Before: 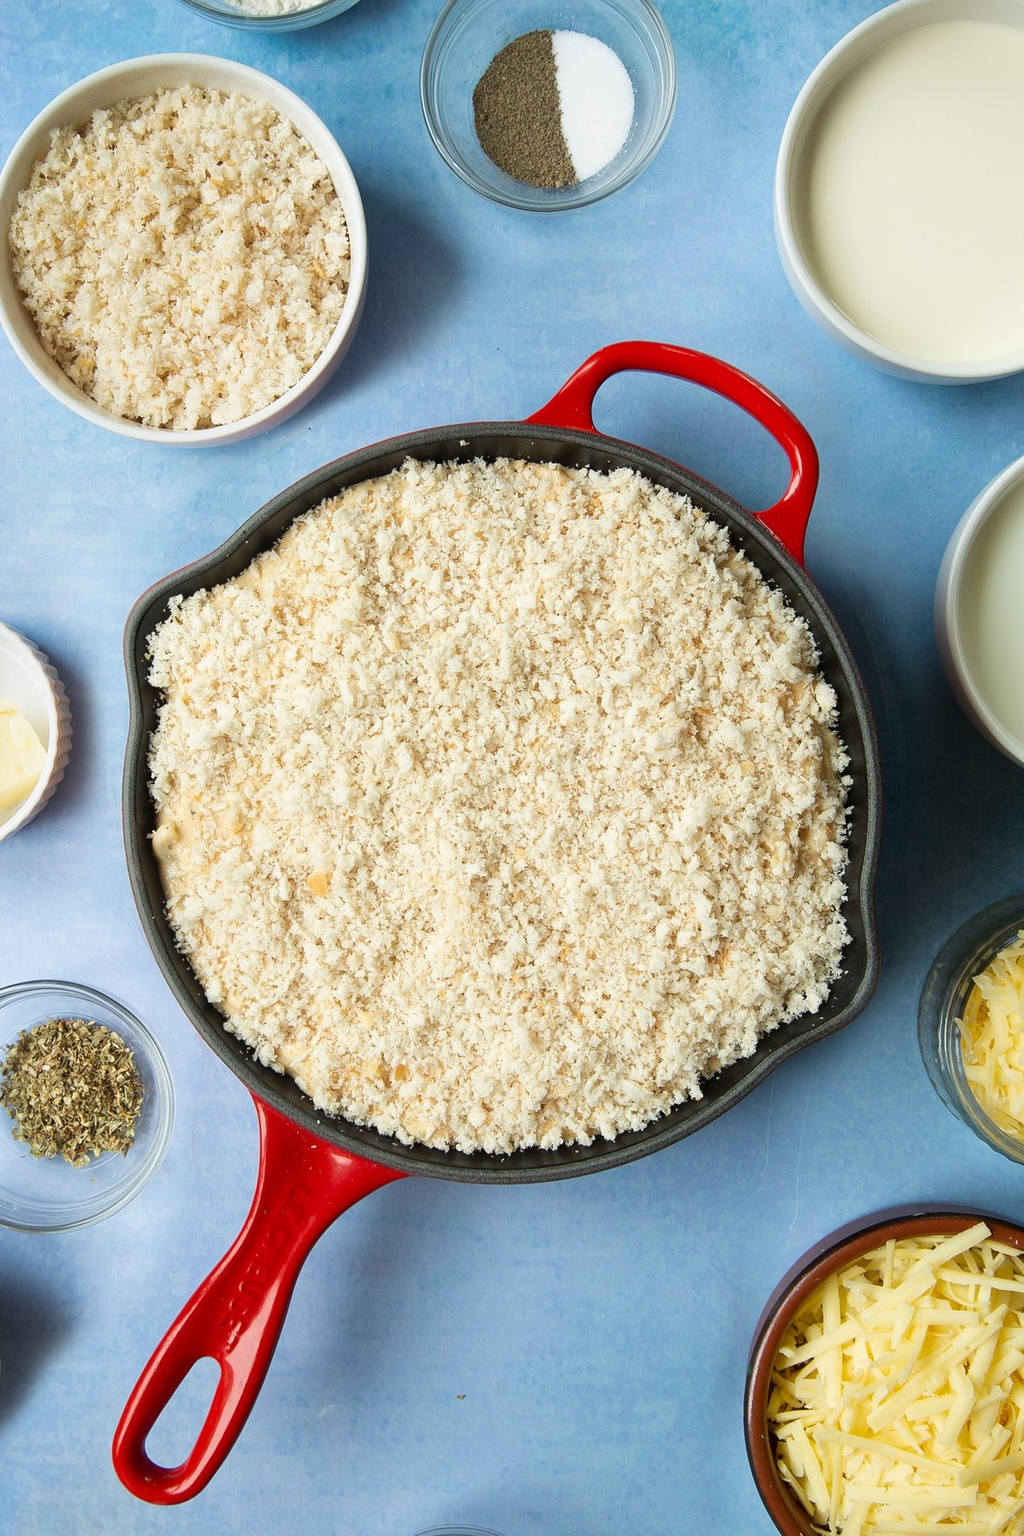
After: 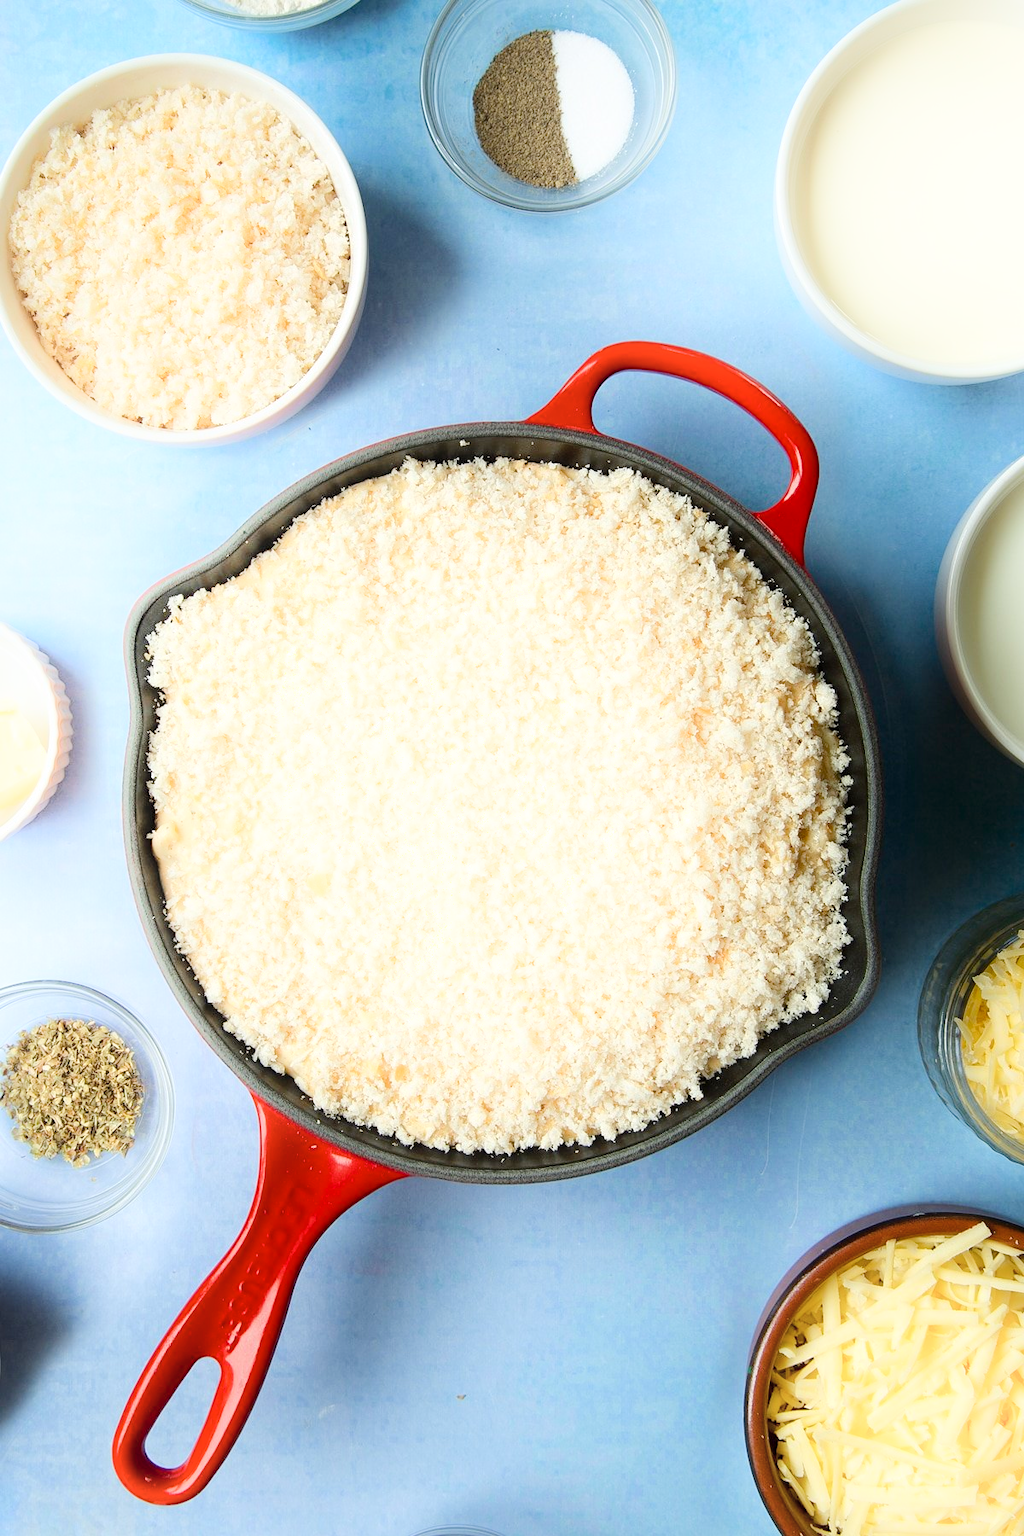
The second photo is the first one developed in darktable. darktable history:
shadows and highlights: shadows -89.11, highlights 90.51, soften with gaussian
color balance rgb: perceptual saturation grading › global saturation 0.623%, perceptual saturation grading › highlights -8.421%, perceptual saturation grading › mid-tones 18.829%, perceptual saturation grading › shadows 28.609%
exposure: exposure 0.127 EV, compensate highlight preservation false
